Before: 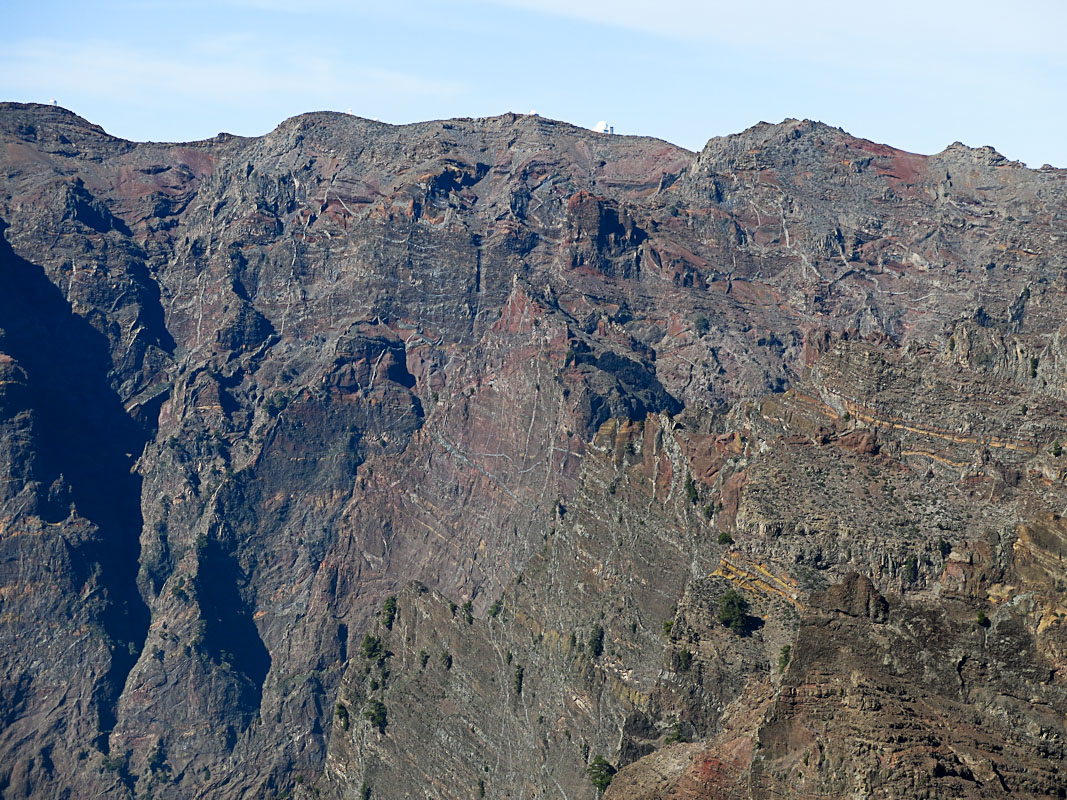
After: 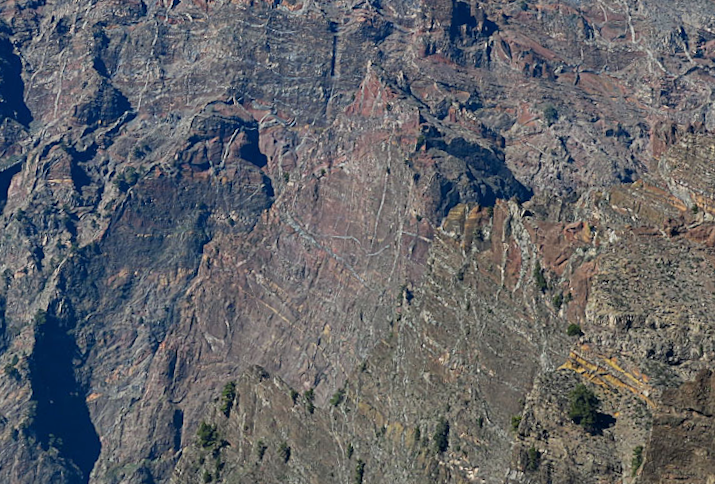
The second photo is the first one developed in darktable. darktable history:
rotate and perspective: rotation -1.68°, lens shift (vertical) -0.146, crop left 0.049, crop right 0.912, crop top 0.032, crop bottom 0.96
shadows and highlights: radius 133.83, soften with gaussian
crop and rotate: angle -3.37°, left 9.79%, top 20.73%, right 12.42%, bottom 11.82%
